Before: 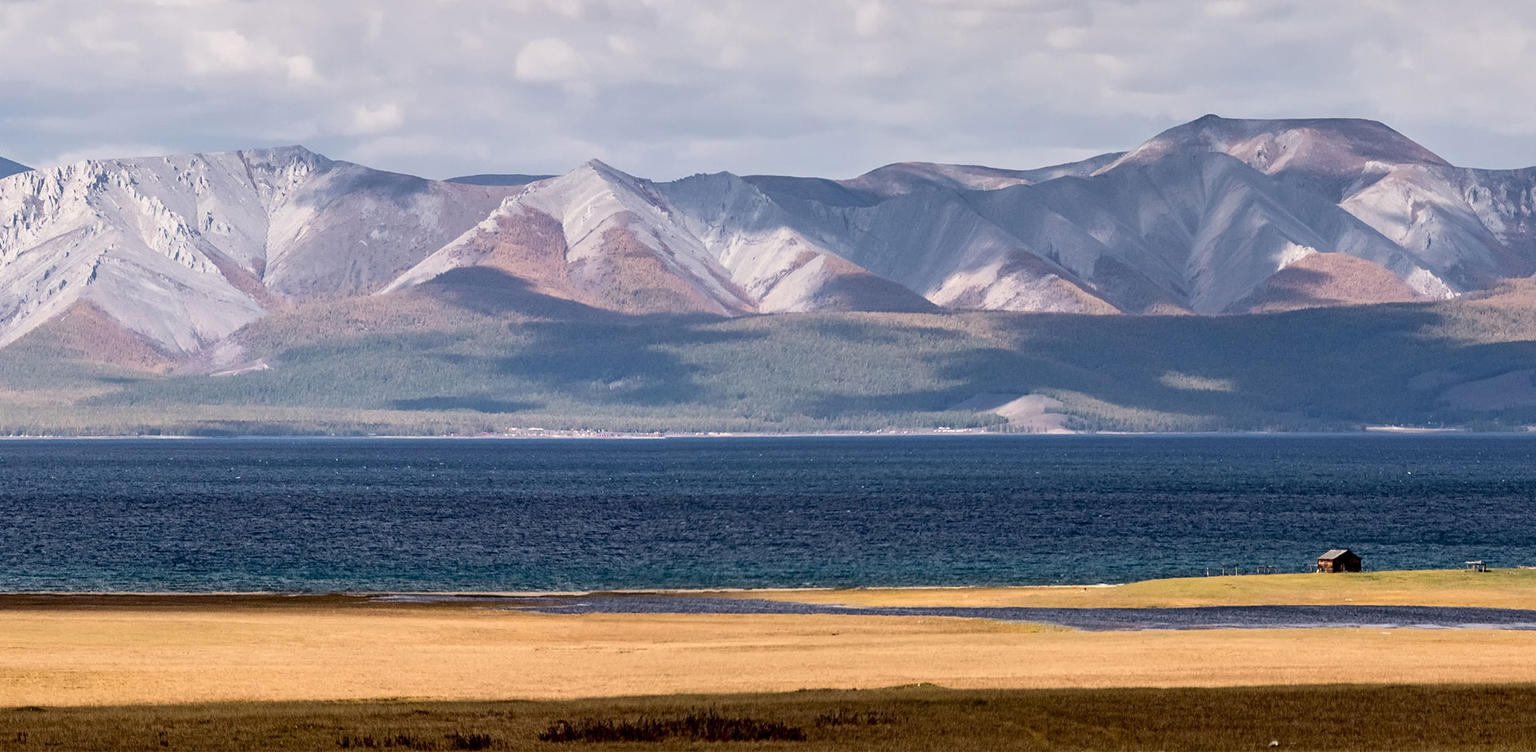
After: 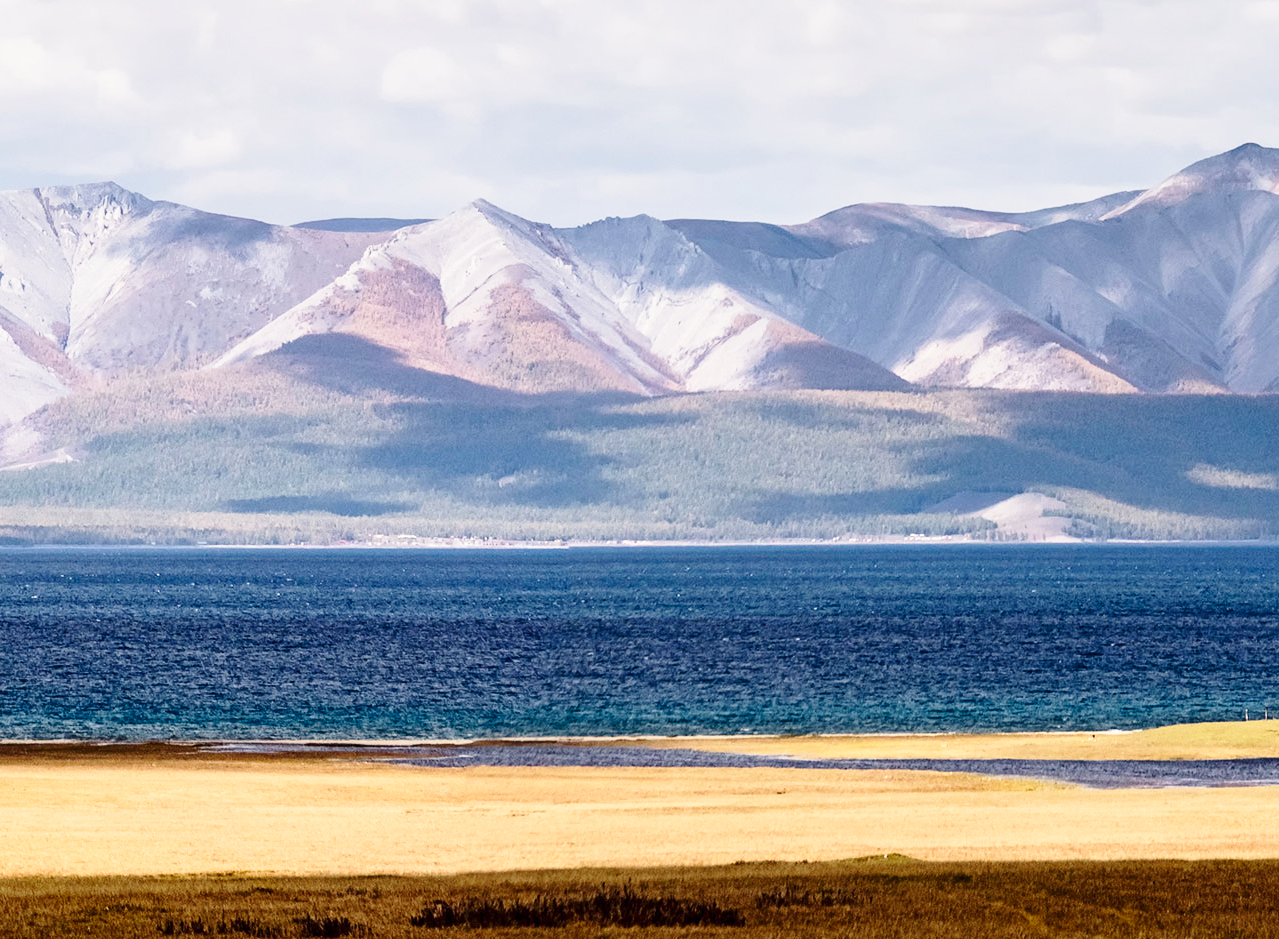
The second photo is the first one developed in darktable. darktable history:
base curve: curves: ch0 [(0, 0) (0.028, 0.03) (0.121, 0.232) (0.46, 0.748) (0.859, 0.968) (1, 1)], preserve colors none
crop and rotate: left 13.716%, right 19.661%
